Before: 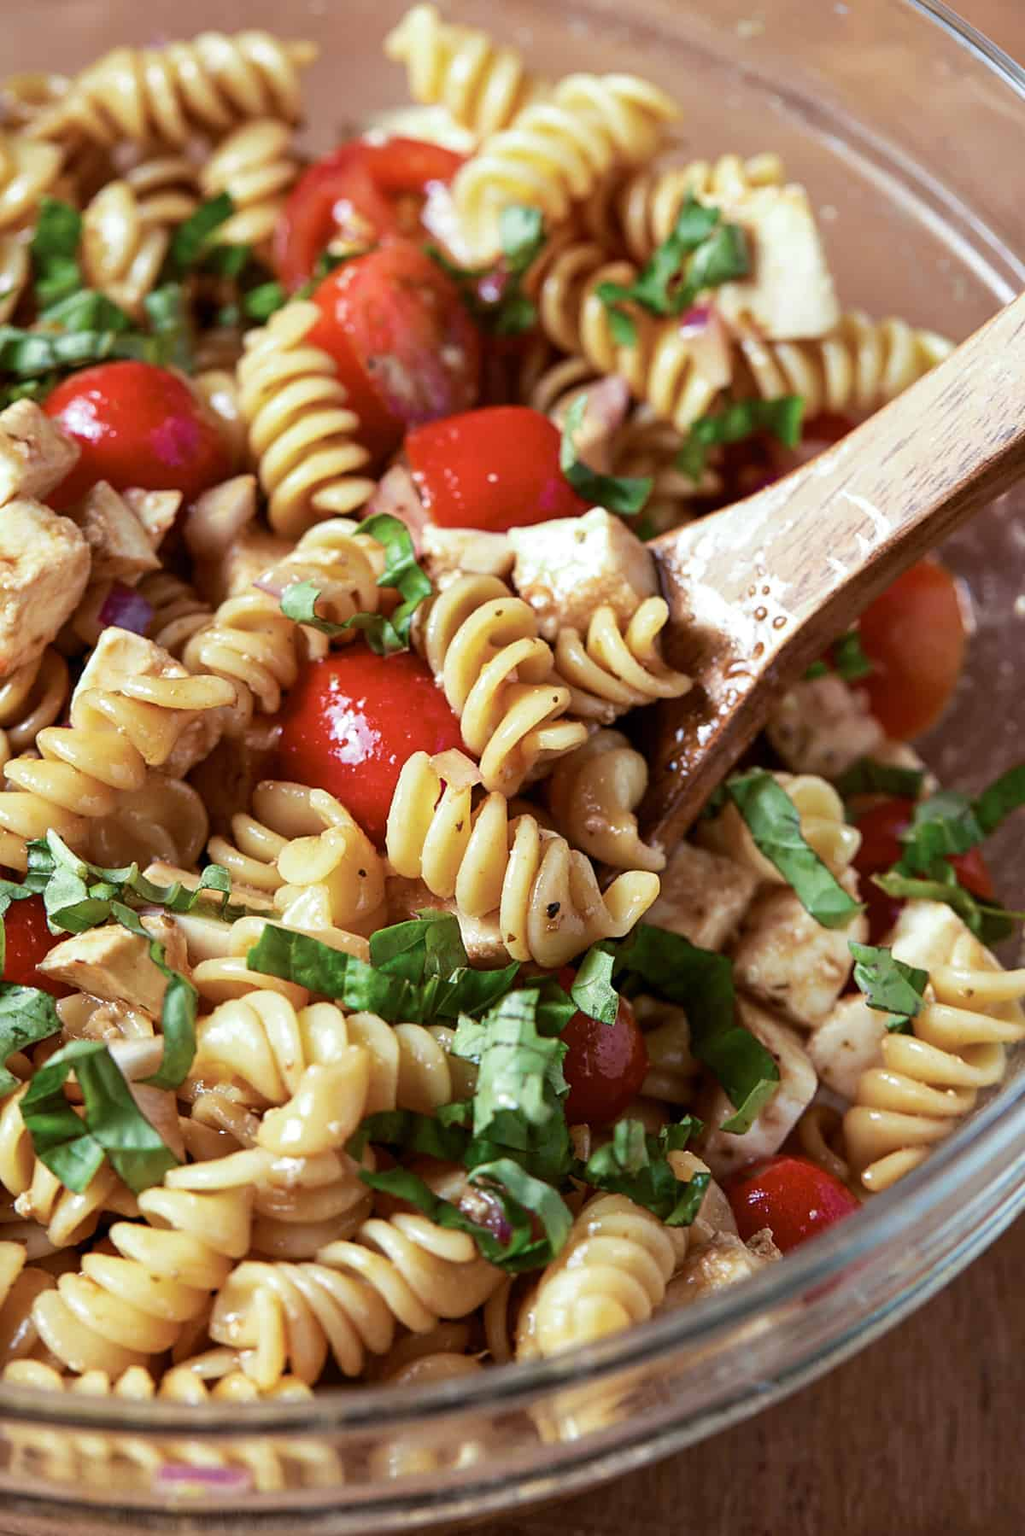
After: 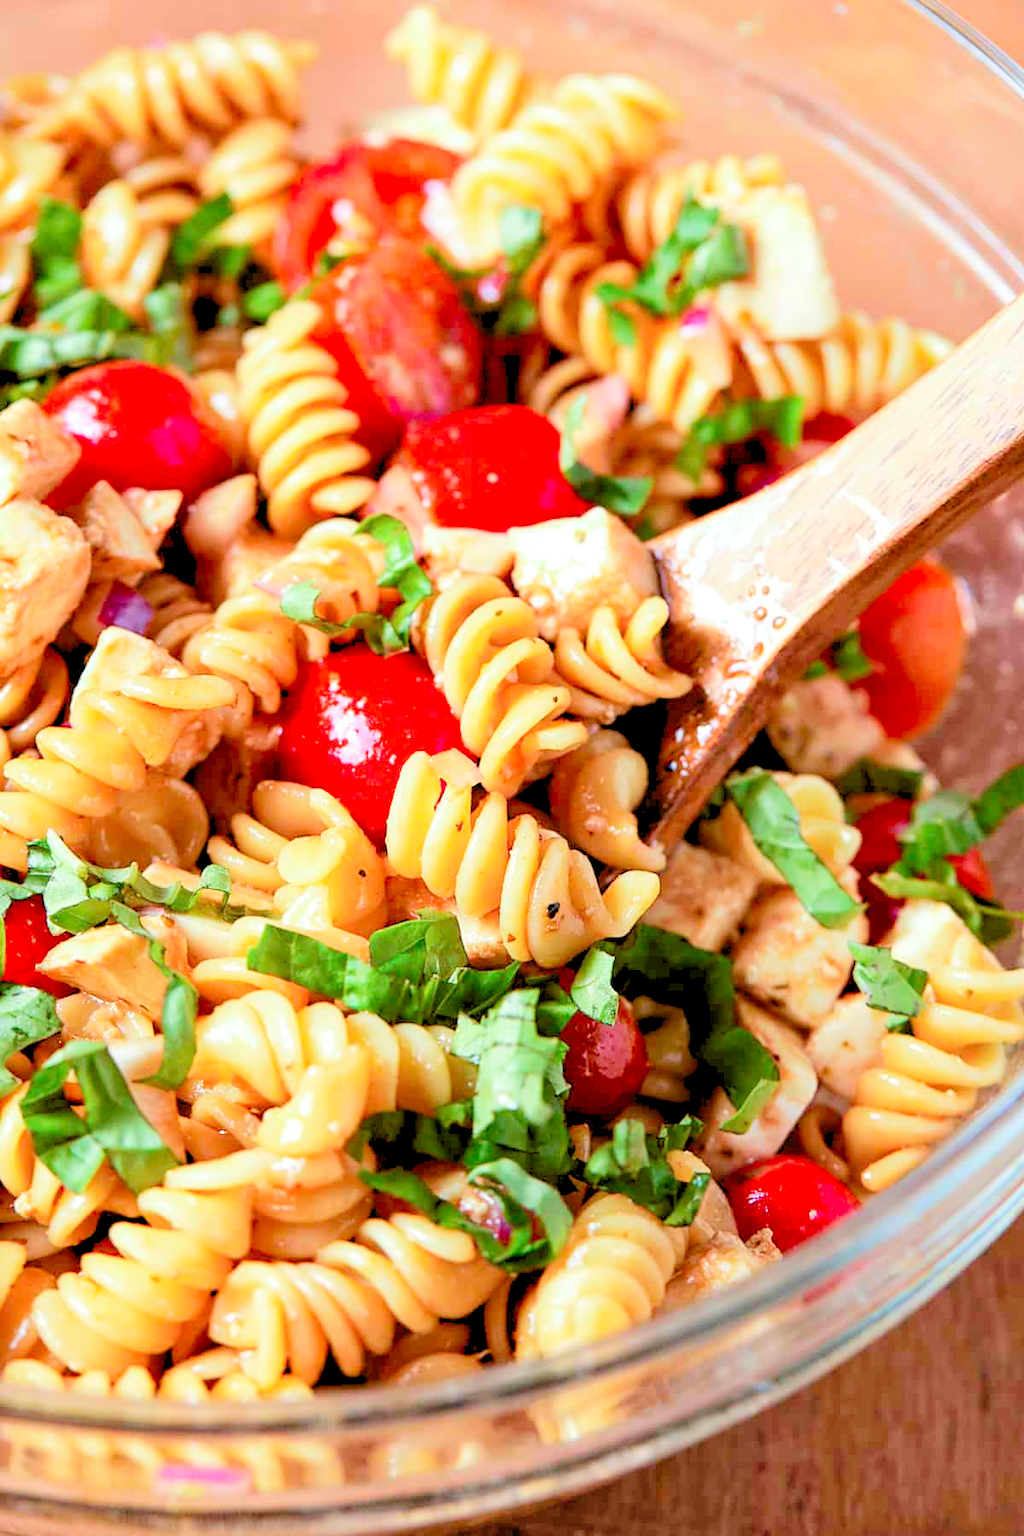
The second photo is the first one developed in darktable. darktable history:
tone curve: curves: ch0 [(0, 0) (0.003, 0.004) (0.011, 0.015) (0.025, 0.033) (0.044, 0.058) (0.069, 0.091) (0.1, 0.131) (0.136, 0.179) (0.177, 0.233) (0.224, 0.295) (0.277, 0.364) (0.335, 0.434) (0.399, 0.51) (0.468, 0.583) (0.543, 0.654) (0.623, 0.724) (0.709, 0.789) (0.801, 0.852) (0.898, 0.924) (1, 1)], color space Lab, linked channels, preserve colors none
contrast brightness saturation: saturation 0.135
levels: levels [0.093, 0.434, 0.988]
